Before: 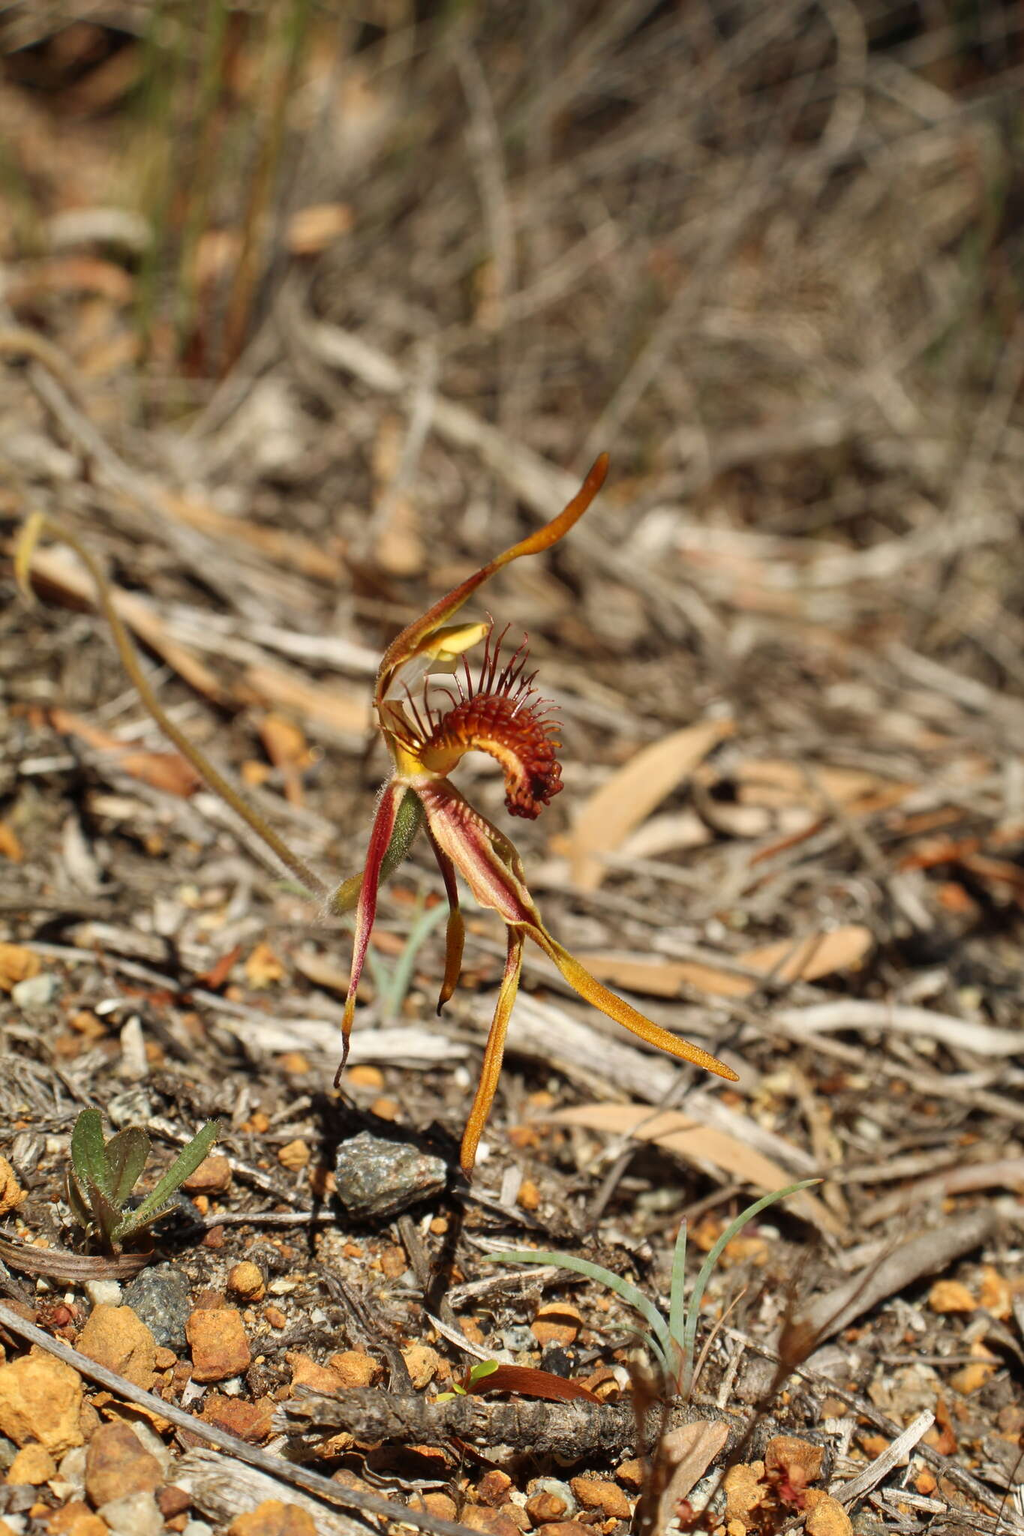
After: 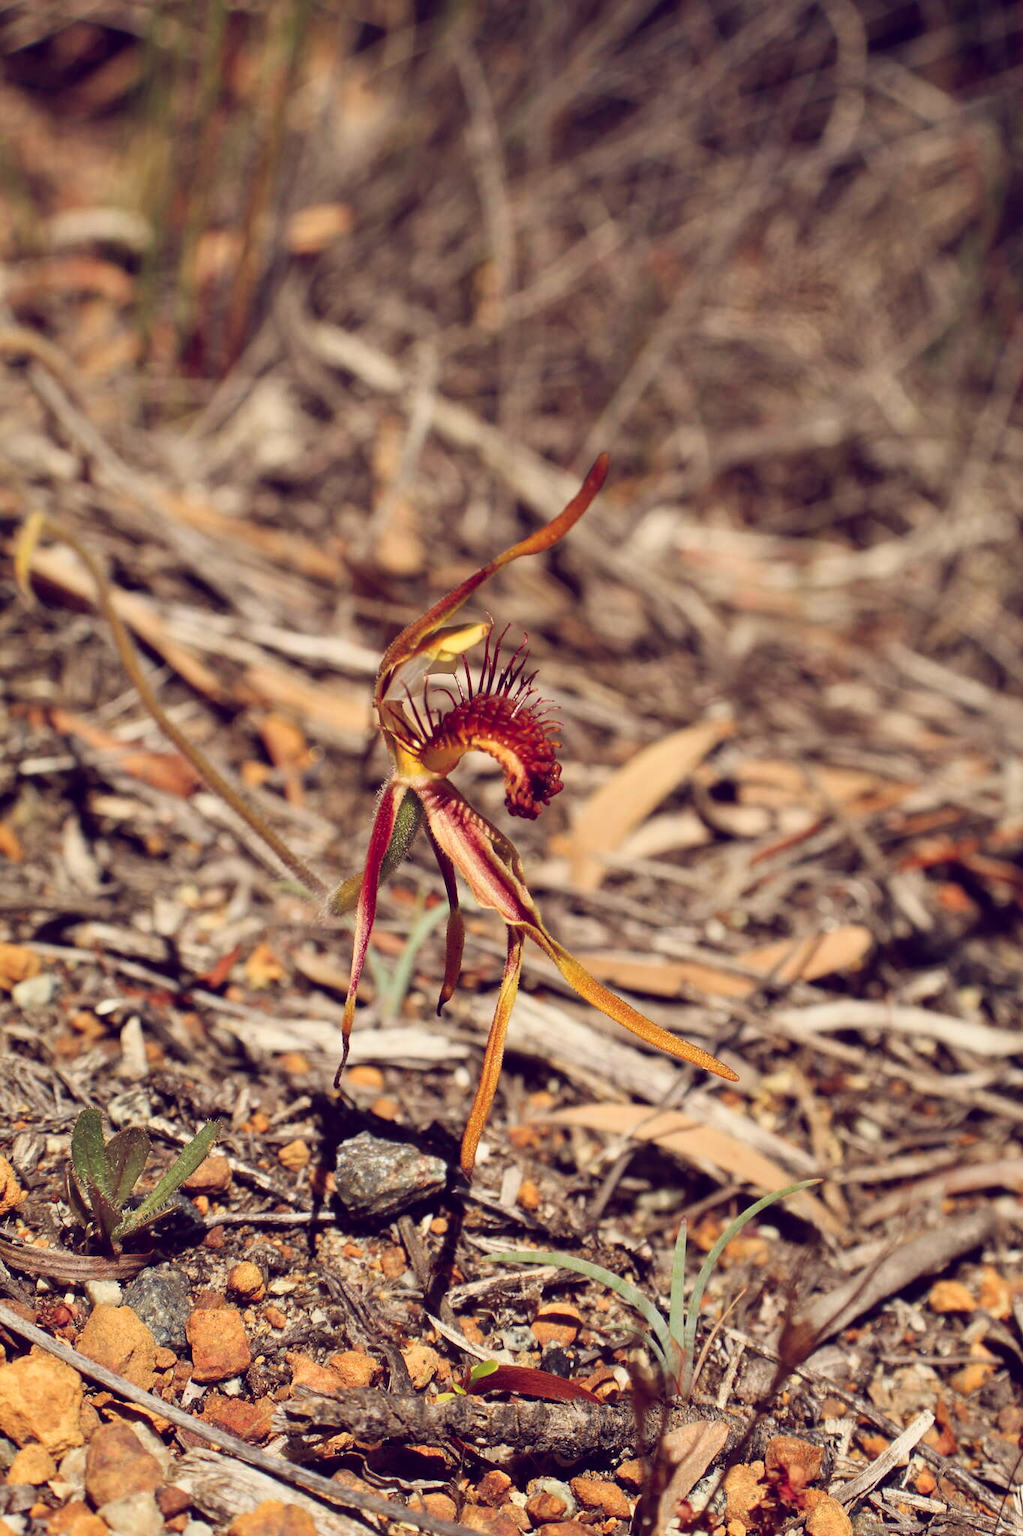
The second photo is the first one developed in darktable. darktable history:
filmic rgb: black relative exposure -14.19 EV, white relative exposure 3.39 EV, hardness 7.89, preserve chrominance max RGB
color balance: lift [1.001, 0.997, 0.99, 1.01], gamma [1.007, 1, 0.975, 1.025], gain [1, 1.065, 1.052, 0.935], contrast 13.25%
